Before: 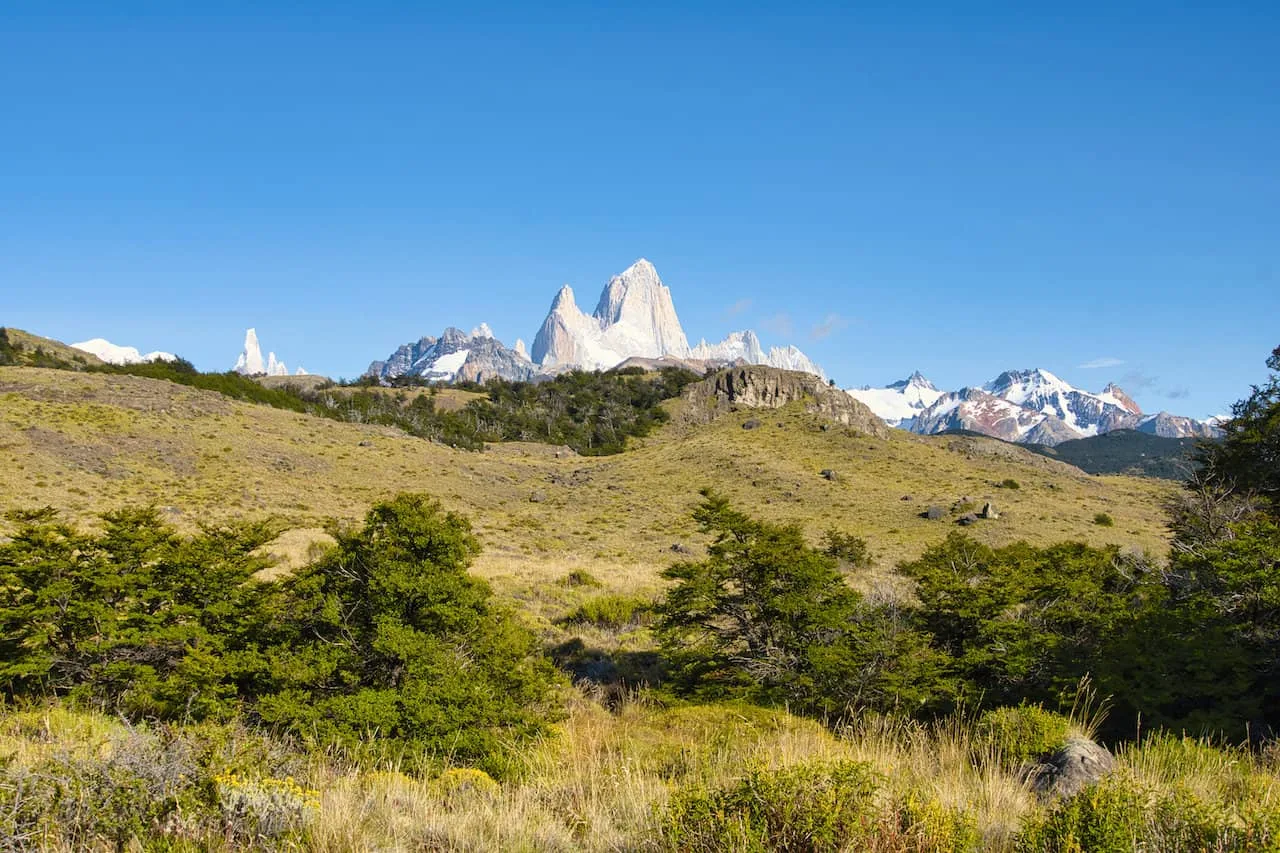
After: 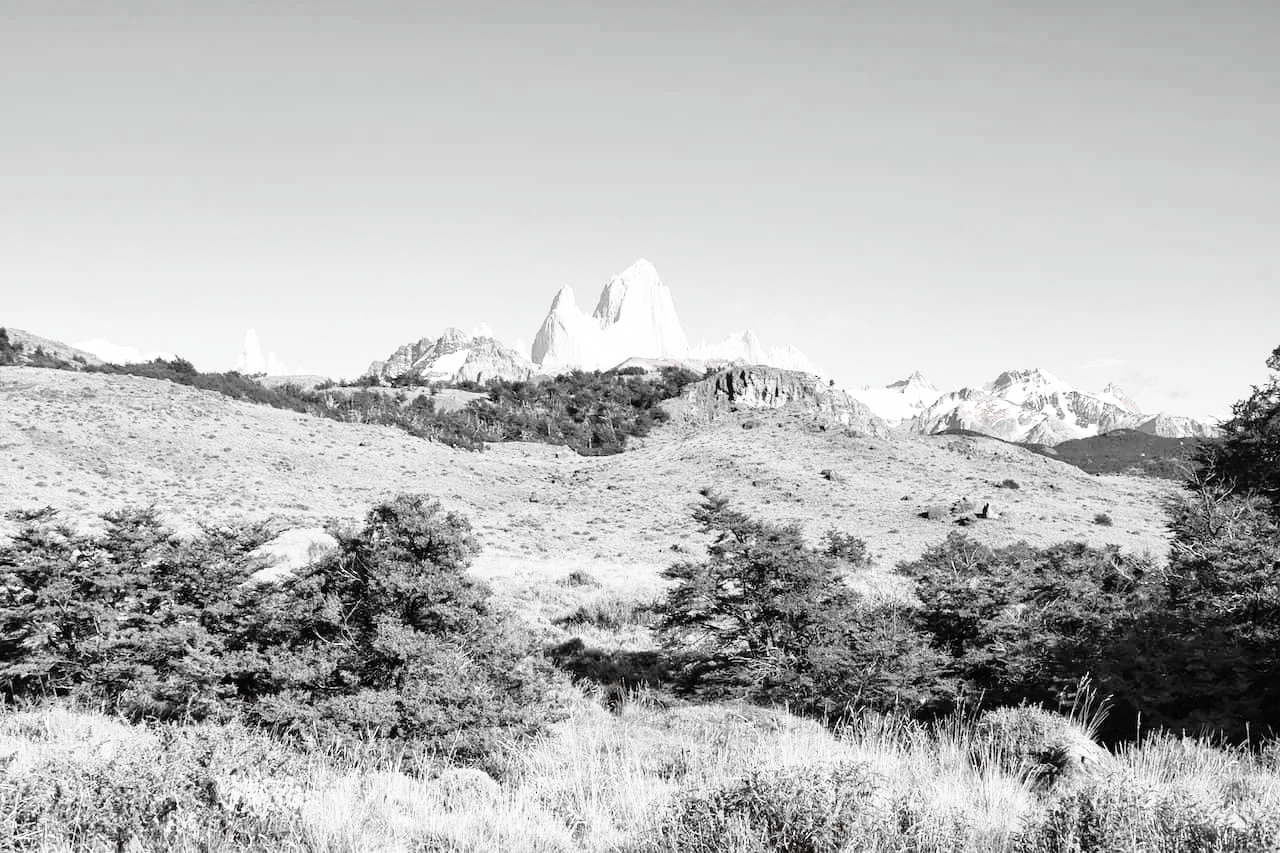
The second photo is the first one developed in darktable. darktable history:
base curve: curves: ch0 [(0, 0) (0.012, 0.01) (0.073, 0.168) (0.31, 0.711) (0.645, 0.957) (1, 1)], preserve colors none
color zones: curves: ch1 [(0, 0.006) (0.094, 0.285) (0.171, 0.001) (0.429, 0.001) (0.571, 0.003) (0.714, 0.004) (0.857, 0.004) (1, 0.006)]
